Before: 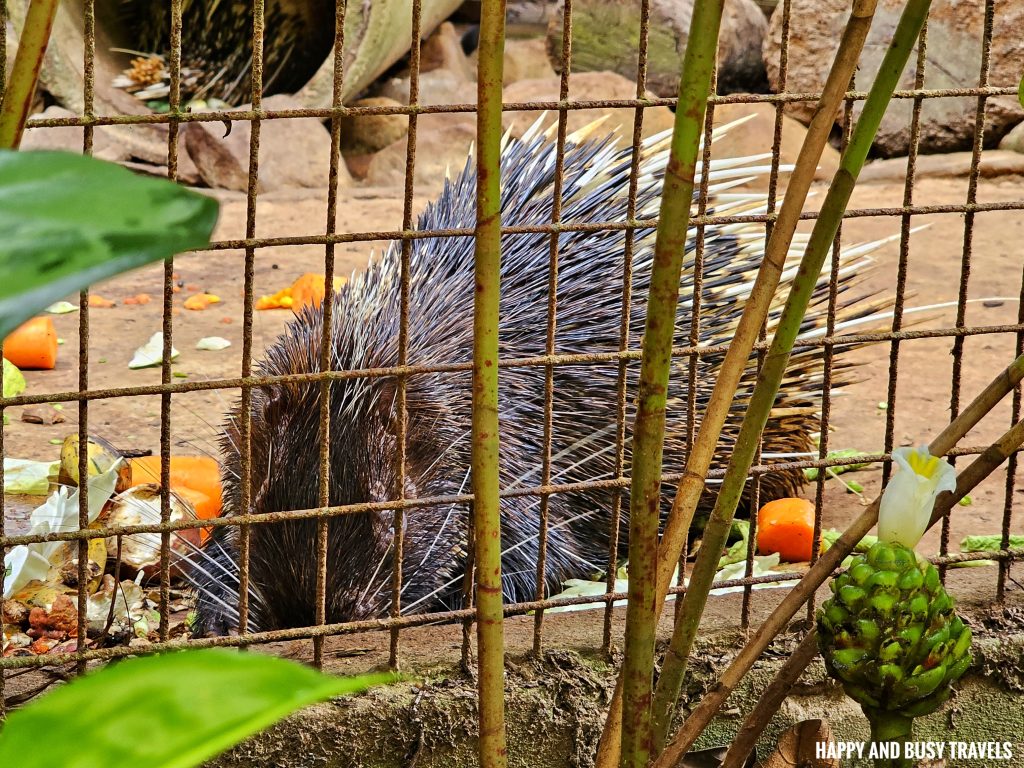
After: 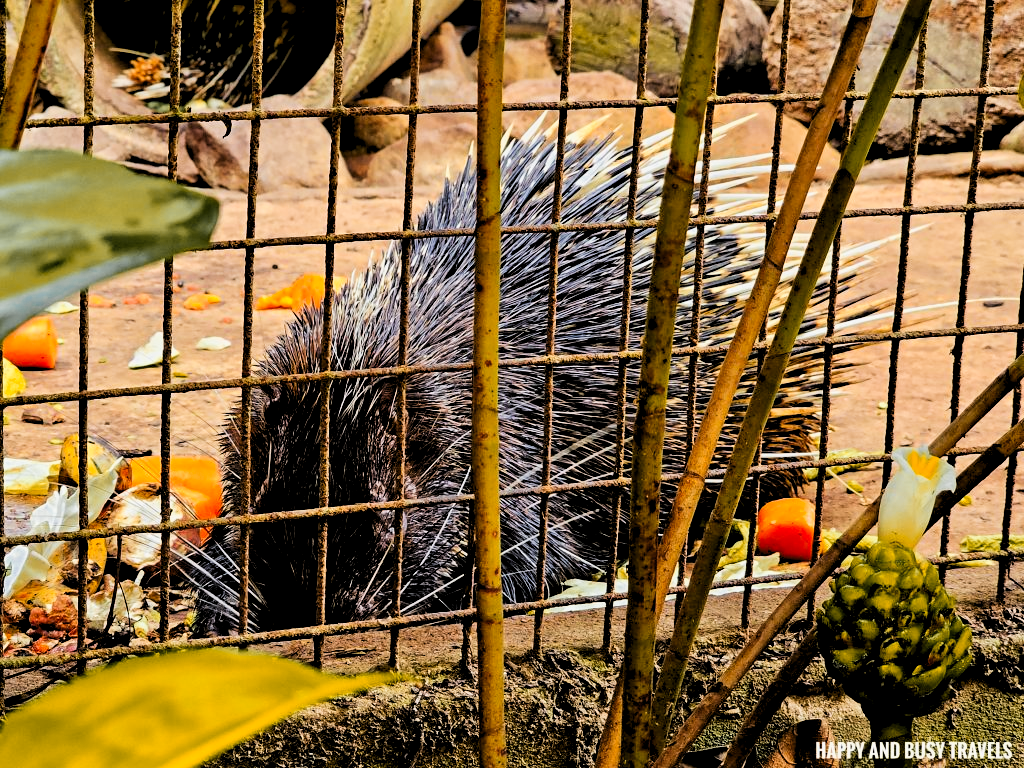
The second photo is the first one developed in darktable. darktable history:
levels: levels [0.062, 0.494, 0.925]
filmic rgb: black relative exposure -5.09 EV, white relative exposure 3.98 EV, hardness 2.89, contrast 1.297, highlights saturation mix -30.26%
color zones: curves: ch0 [(0, 0.499) (0.143, 0.5) (0.286, 0.5) (0.429, 0.476) (0.571, 0.284) (0.714, 0.243) (0.857, 0.449) (1, 0.499)]; ch1 [(0, 0.532) (0.143, 0.645) (0.286, 0.696) (0.429, 0.211) (0.571, 0.504) (0.714, 0.493) (0.857, 0.495) (1, 0.532)]; ch2 [(0, 0.5) (0.143, 0.5) (0.286, 0.427) (0.429, 0.324) (0.571, 0.5) (0.714, 0.5) (0.857, 0.5) (1, 0.5)]
